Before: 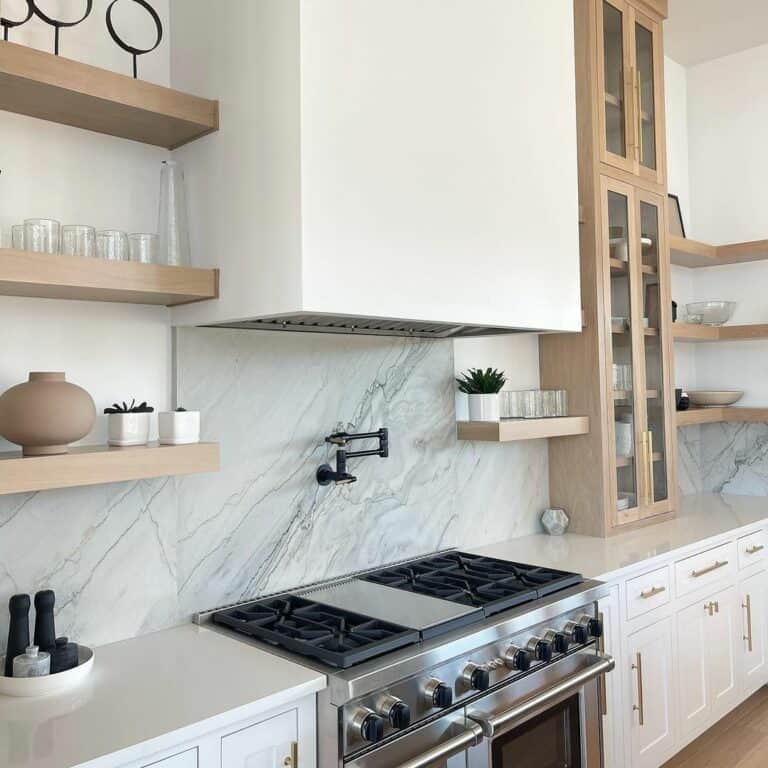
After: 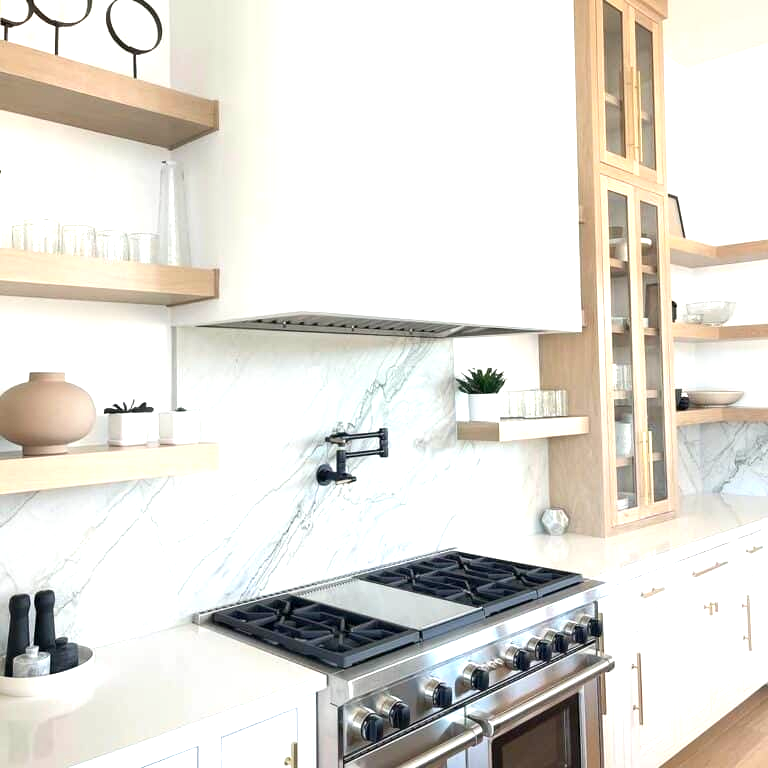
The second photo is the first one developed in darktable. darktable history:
exposure: black level correction 0.001, exposure 0.966 EV, compensate exposure bias true, compensate highlight preservation false
